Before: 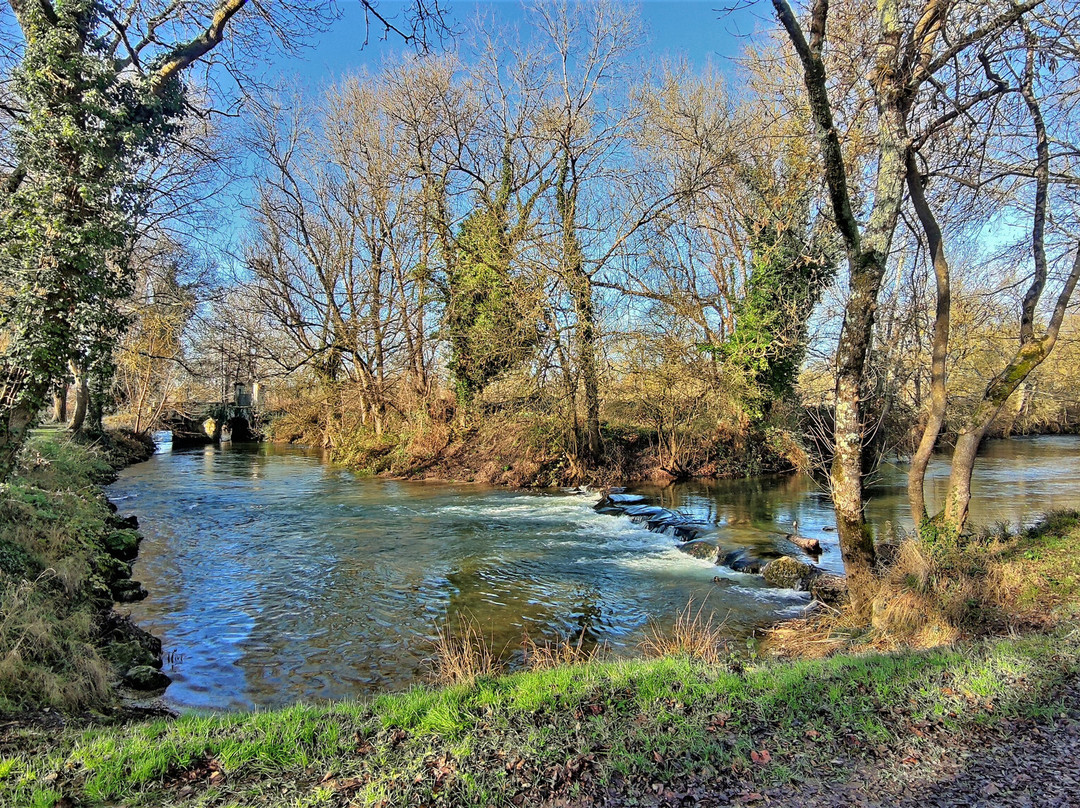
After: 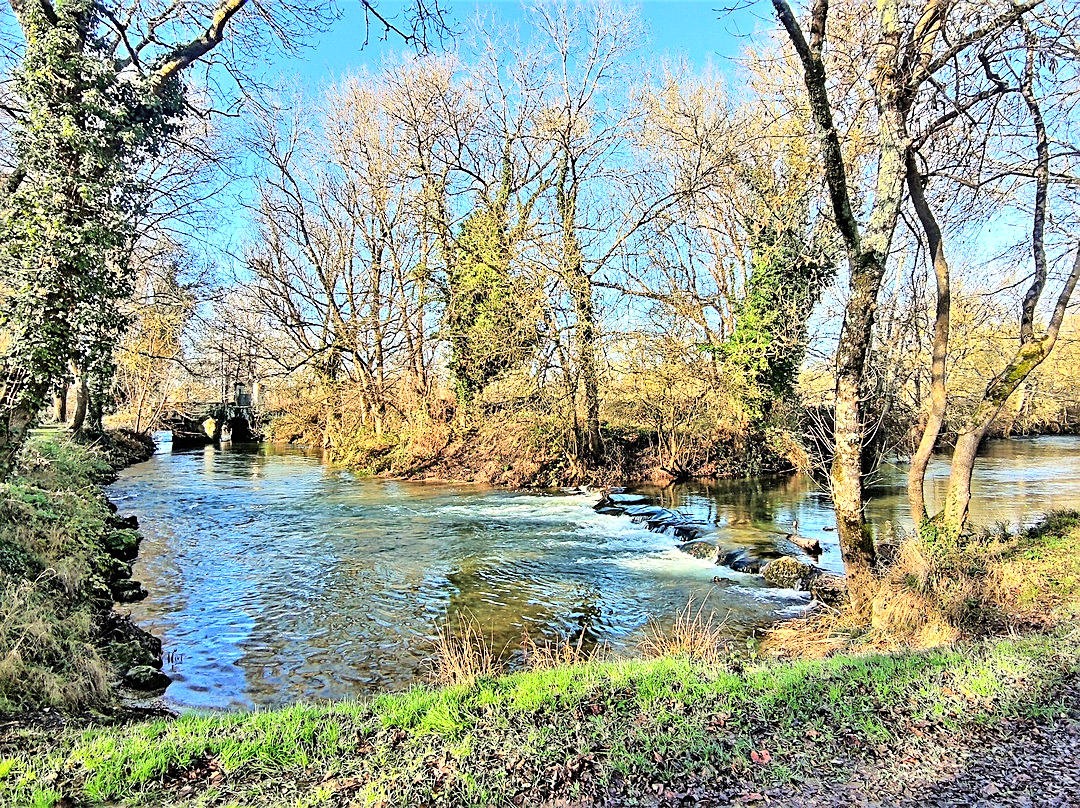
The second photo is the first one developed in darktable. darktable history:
exposure: exposure 0.526 EV, compensate highlight preservation false
sharpen: amount 0.492
base curve: curves: ch0 [(0, 0) (0.032, 0.025) (0.121, 0.166) (0.206, 0.329) (0.605, 0.79) (1, 1)]
